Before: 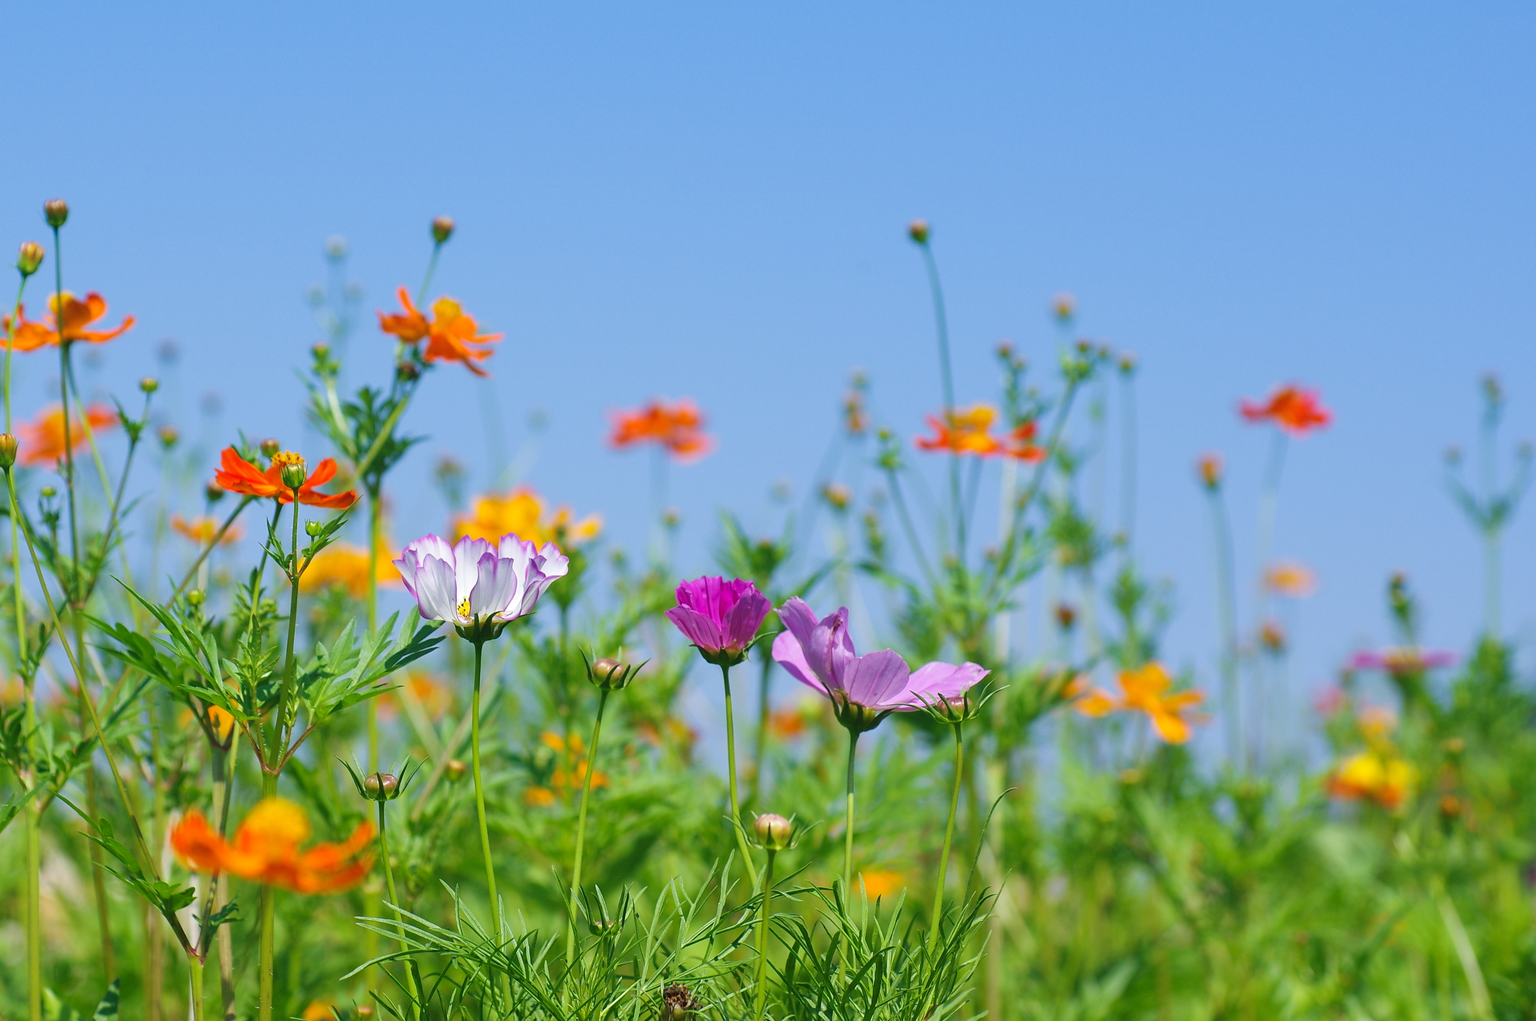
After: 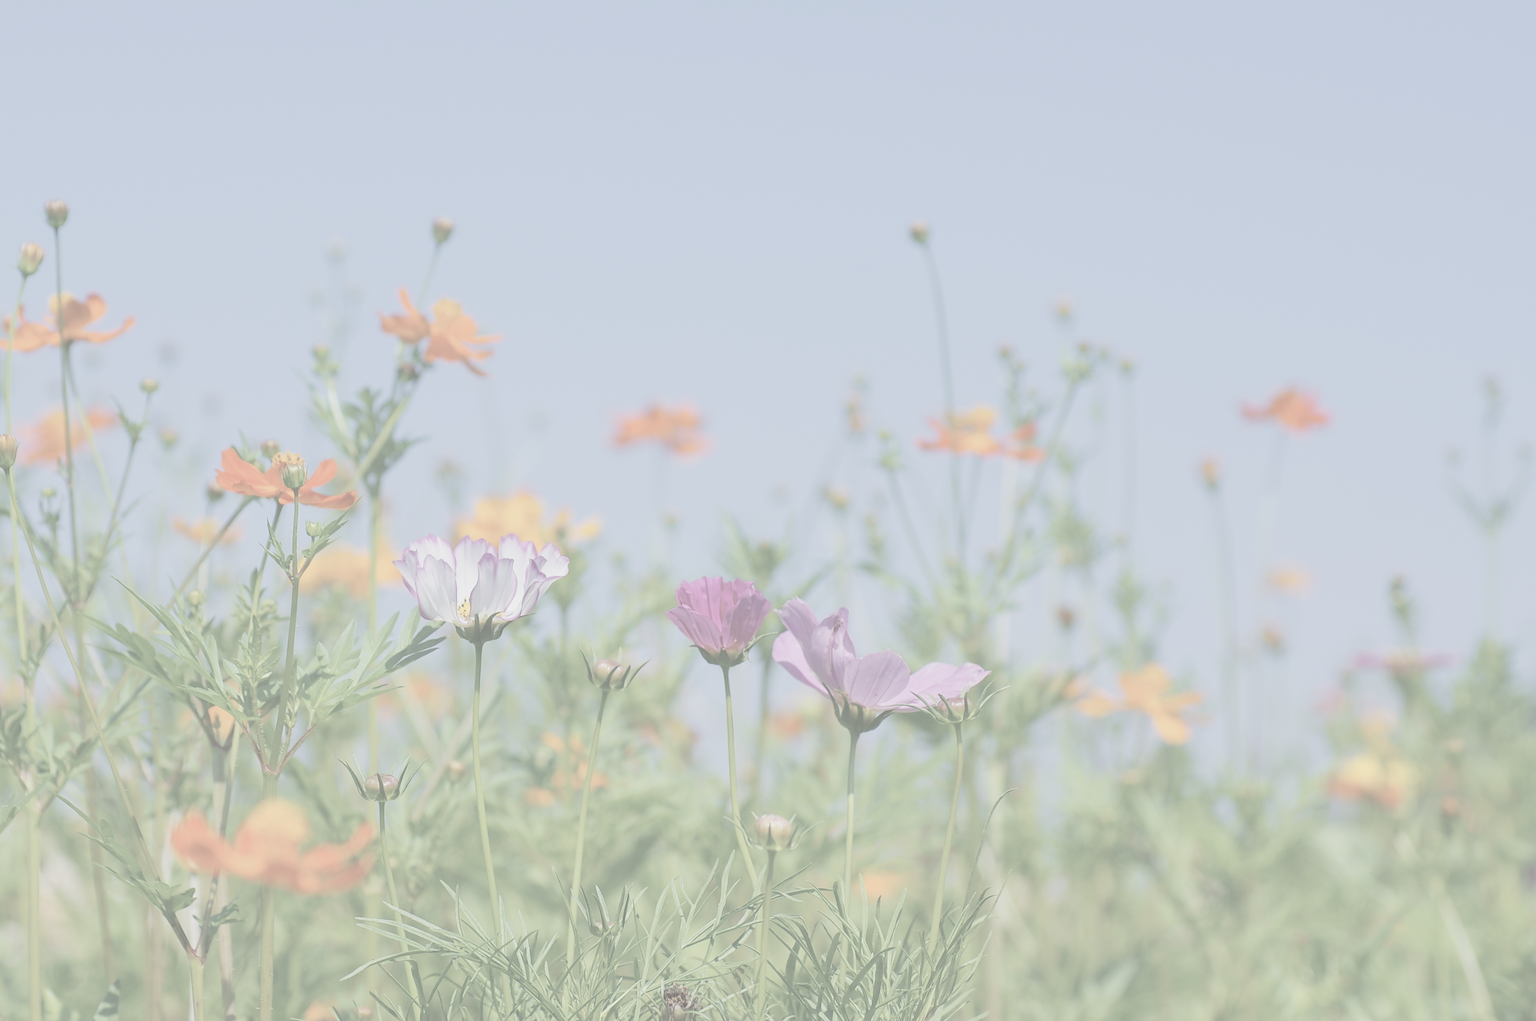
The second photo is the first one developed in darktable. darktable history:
contrast brightness saturation: contrast -0.303, brightness 0.76, saturation -0.766
